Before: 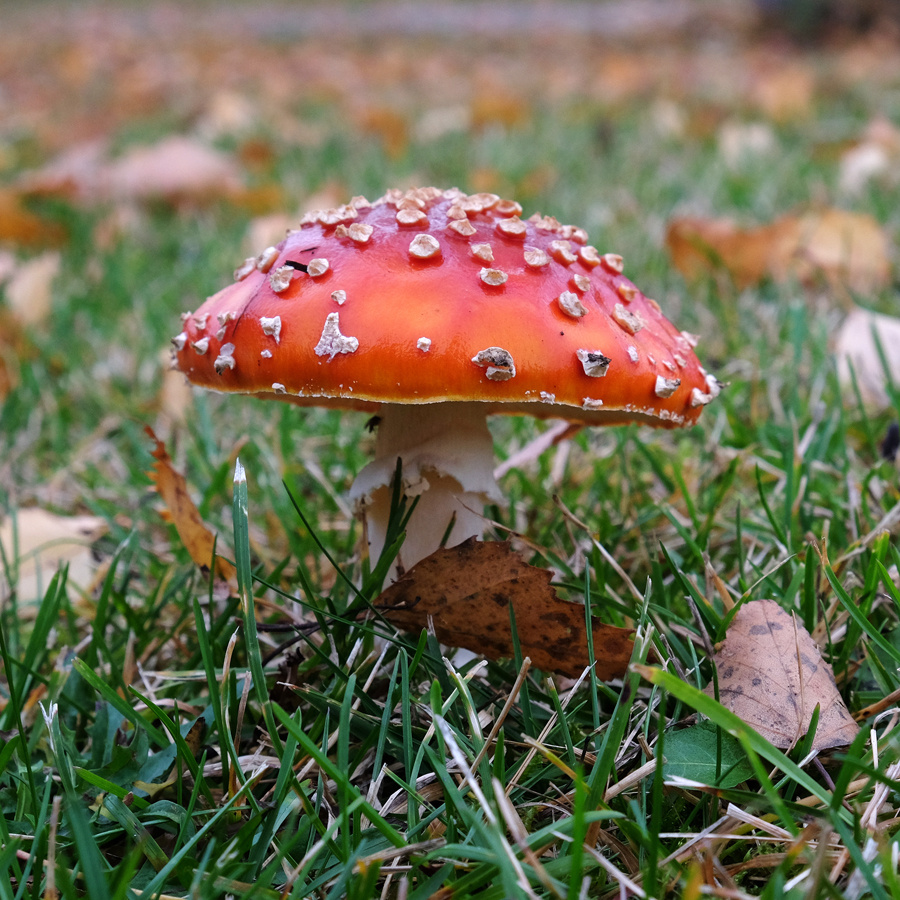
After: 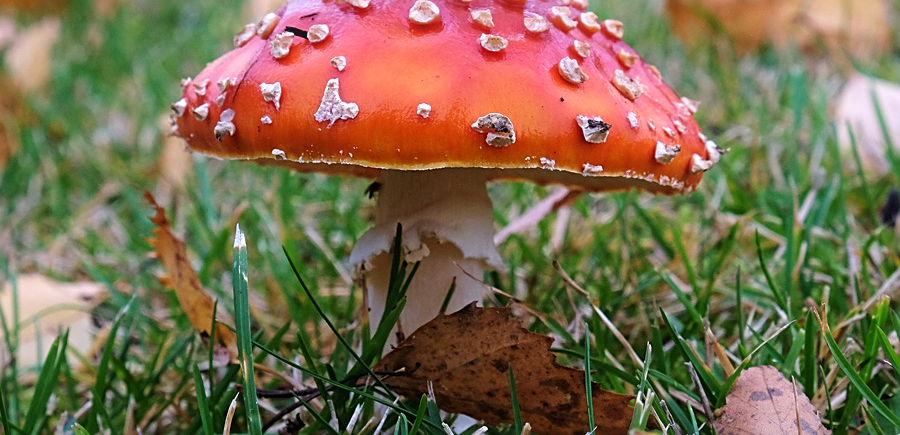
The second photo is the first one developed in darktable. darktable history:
crop and rotate: top 26.056%, bottom 25.543%
sharpen: on, module defaults
bloom: size 5%, threshold 95%, strength 15%
velvia: on, module defaults
